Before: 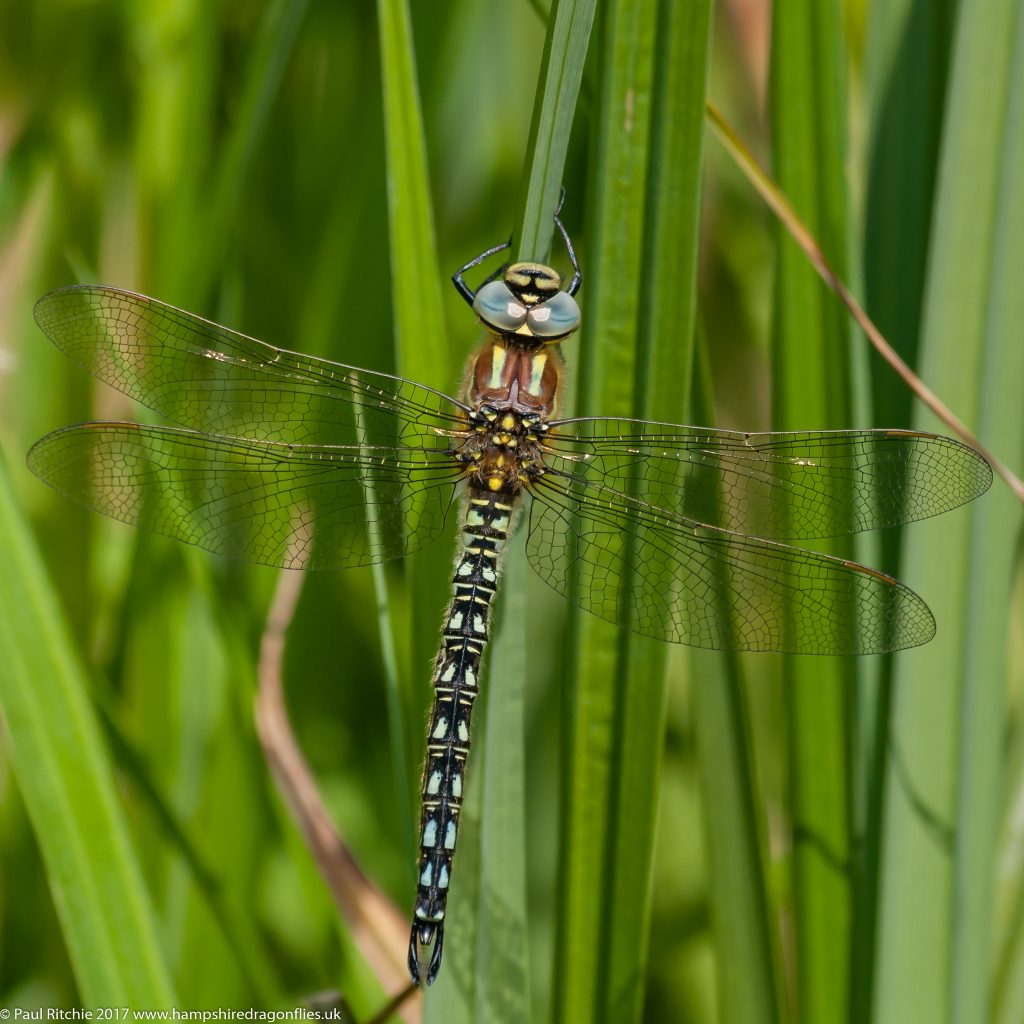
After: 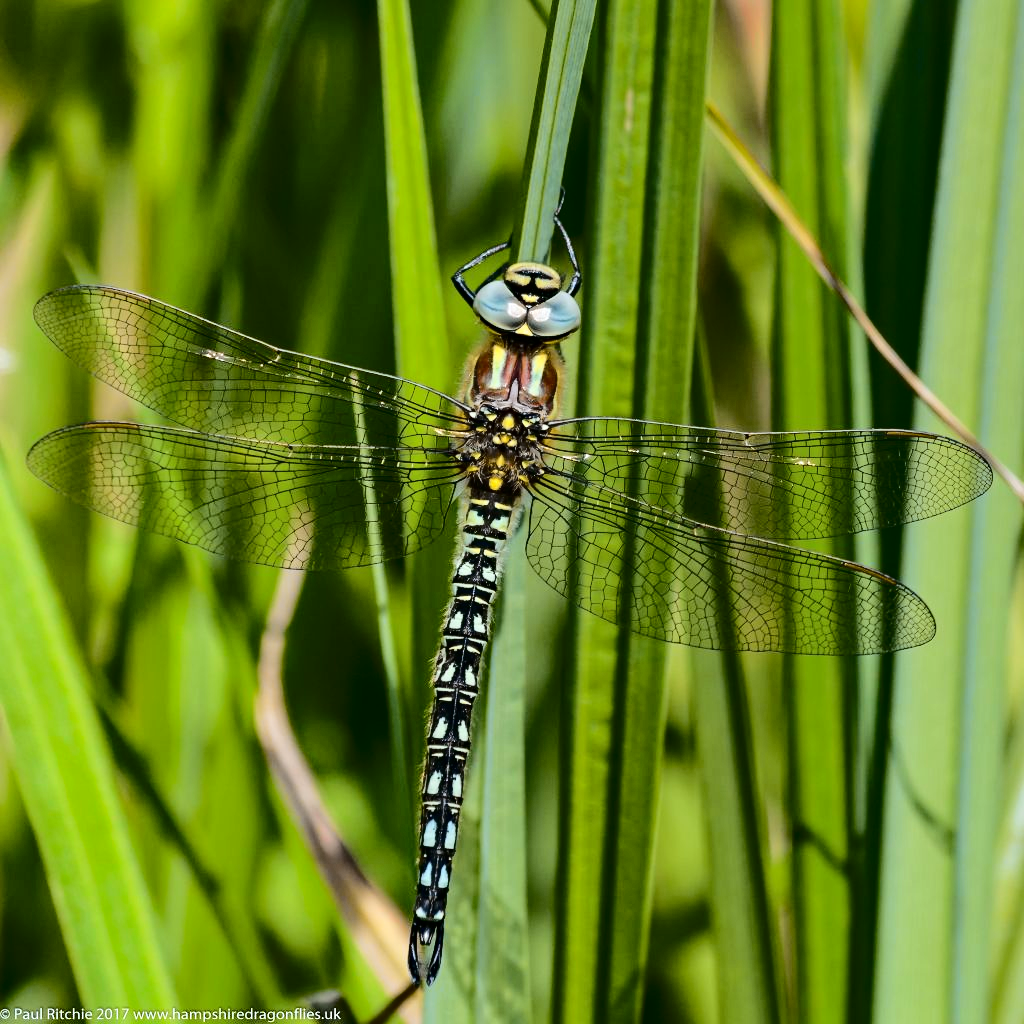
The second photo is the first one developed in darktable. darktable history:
white balance: red 0.976, blue 1.04
tone curve: curves: ch0 [(0, 0) (0.094, 0.039) (0.243, 0.155) (0.411, 0.482) (0.479, 0.583) (0.654, 0.742) (0.793, 0.851) (0.994, 0.974)]; ch1 [(0, 0) (0.161, 0.092) (0.35, 0.33) (0.392, 0.392) (0.456, 0.456) (0.505, 0.502) (0.537, 0.518) (0.553, 0.53) (0.573, 0.569) (0.718, 0.718) (1, 1)]; ch2 [(0, 0) (0.346, 0.362) (0.411, 0.412) (0.502, 0.502) (0.531, 0.521) (0.576, 0.553) (0.615, 0.621) (1, 1)], color space Lab, independent channels, preserve colors none
tone equalizer: -8 EV -0.417 EV, -7 EV -0.389 EV, -6 EV -0.333 EV, -5 EV -0.222 EV, -3 EV 0.222 EV, -2 EV 0.333 EV, -1 EV 0.389 EV, +0 EV 0.417 EV, edges refinement/feathering 500, mask exposure compensation -1.57 EV, preserve details no
haze removal: compatibility mode true, adaptive false
